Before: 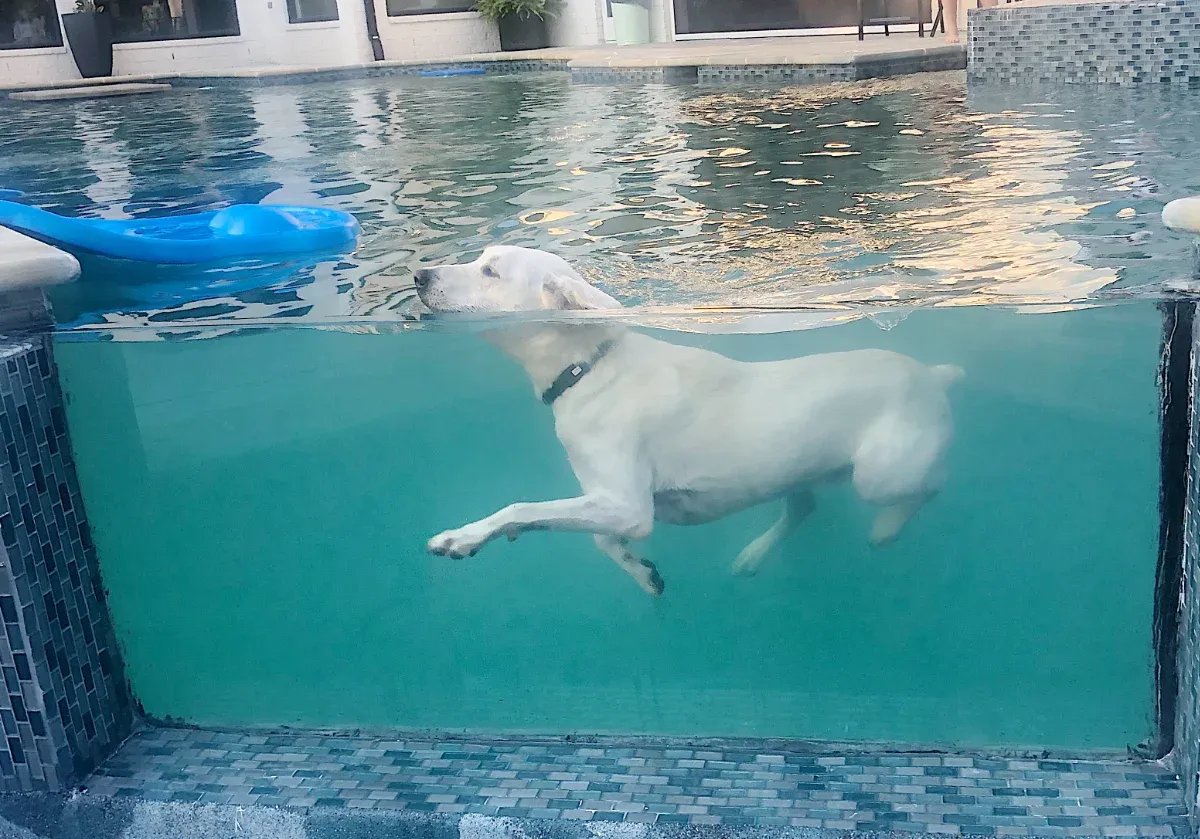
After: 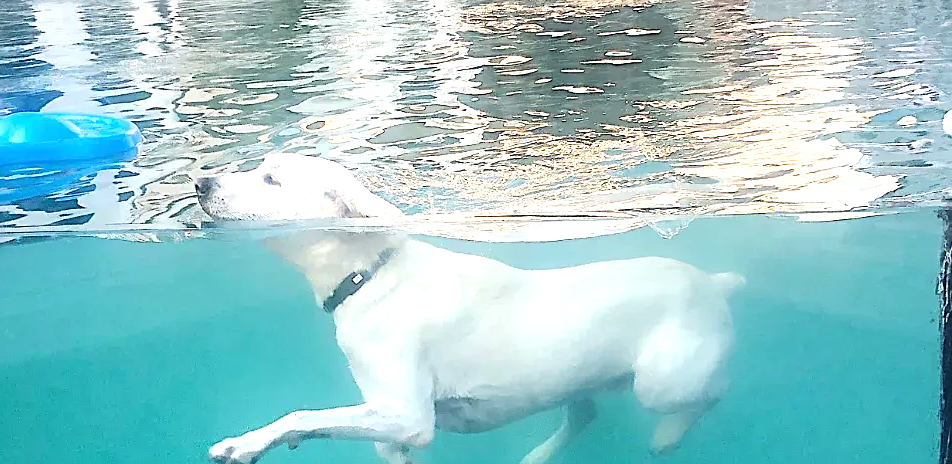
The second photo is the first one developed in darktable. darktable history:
crop: left 18.285%, top 11.066%, right 2.323%, bottom 33.61%
sharpen: on, module defaults
exposure: black level correction 0, exposure 0.839 EV, compensate highlight preservation false
